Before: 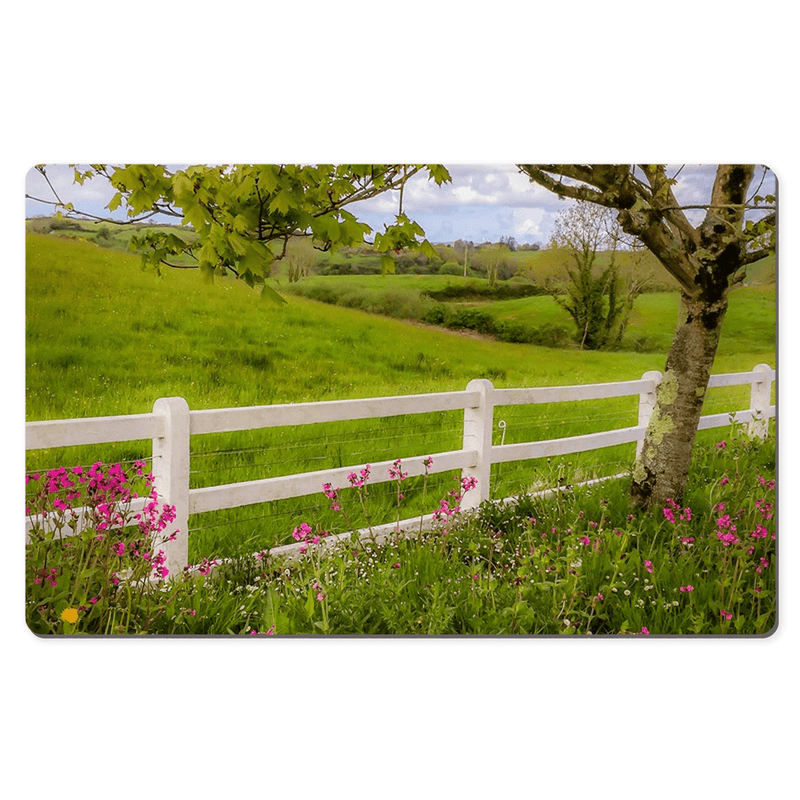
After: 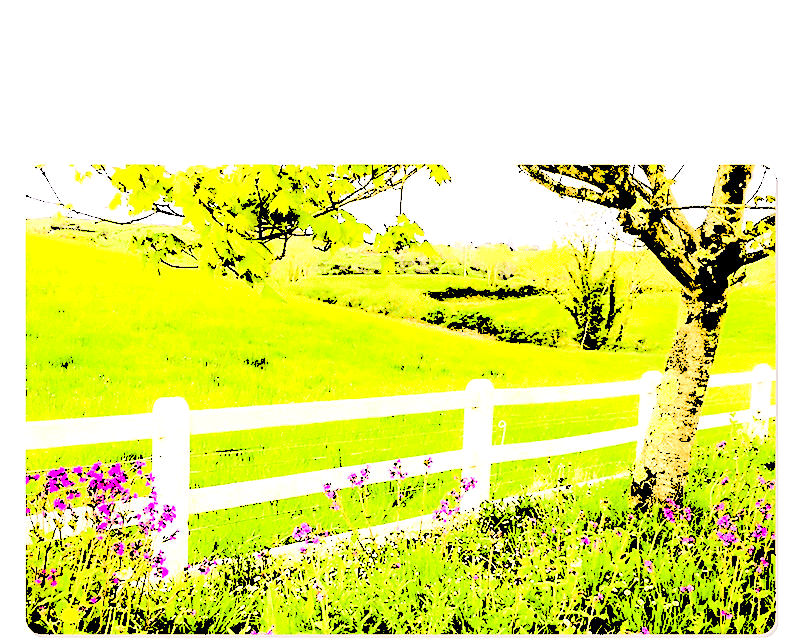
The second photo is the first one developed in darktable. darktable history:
crop: bottom 19.644%
sharpen: on, module defaults
levels: levels [0.246, 0.246, 0.506]
